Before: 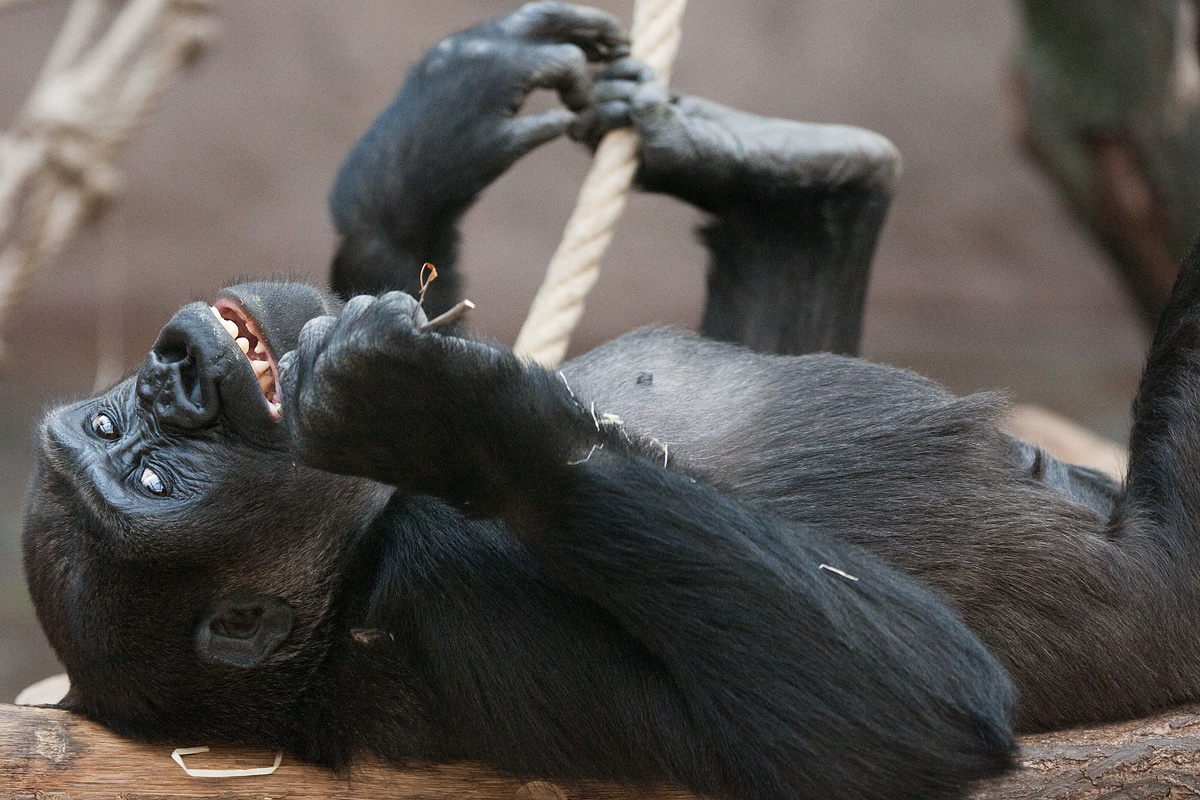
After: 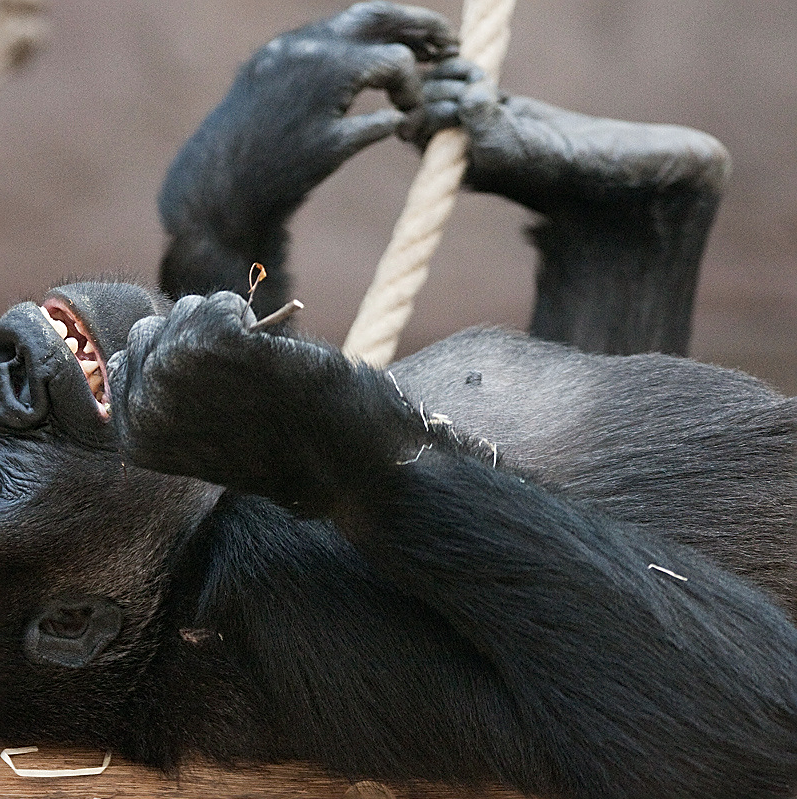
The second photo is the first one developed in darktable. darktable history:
sharpen: amount 0.594
contrast brightness saturation: saturation -0.033
crop and rotate: left 14.316%, right 19.251%
